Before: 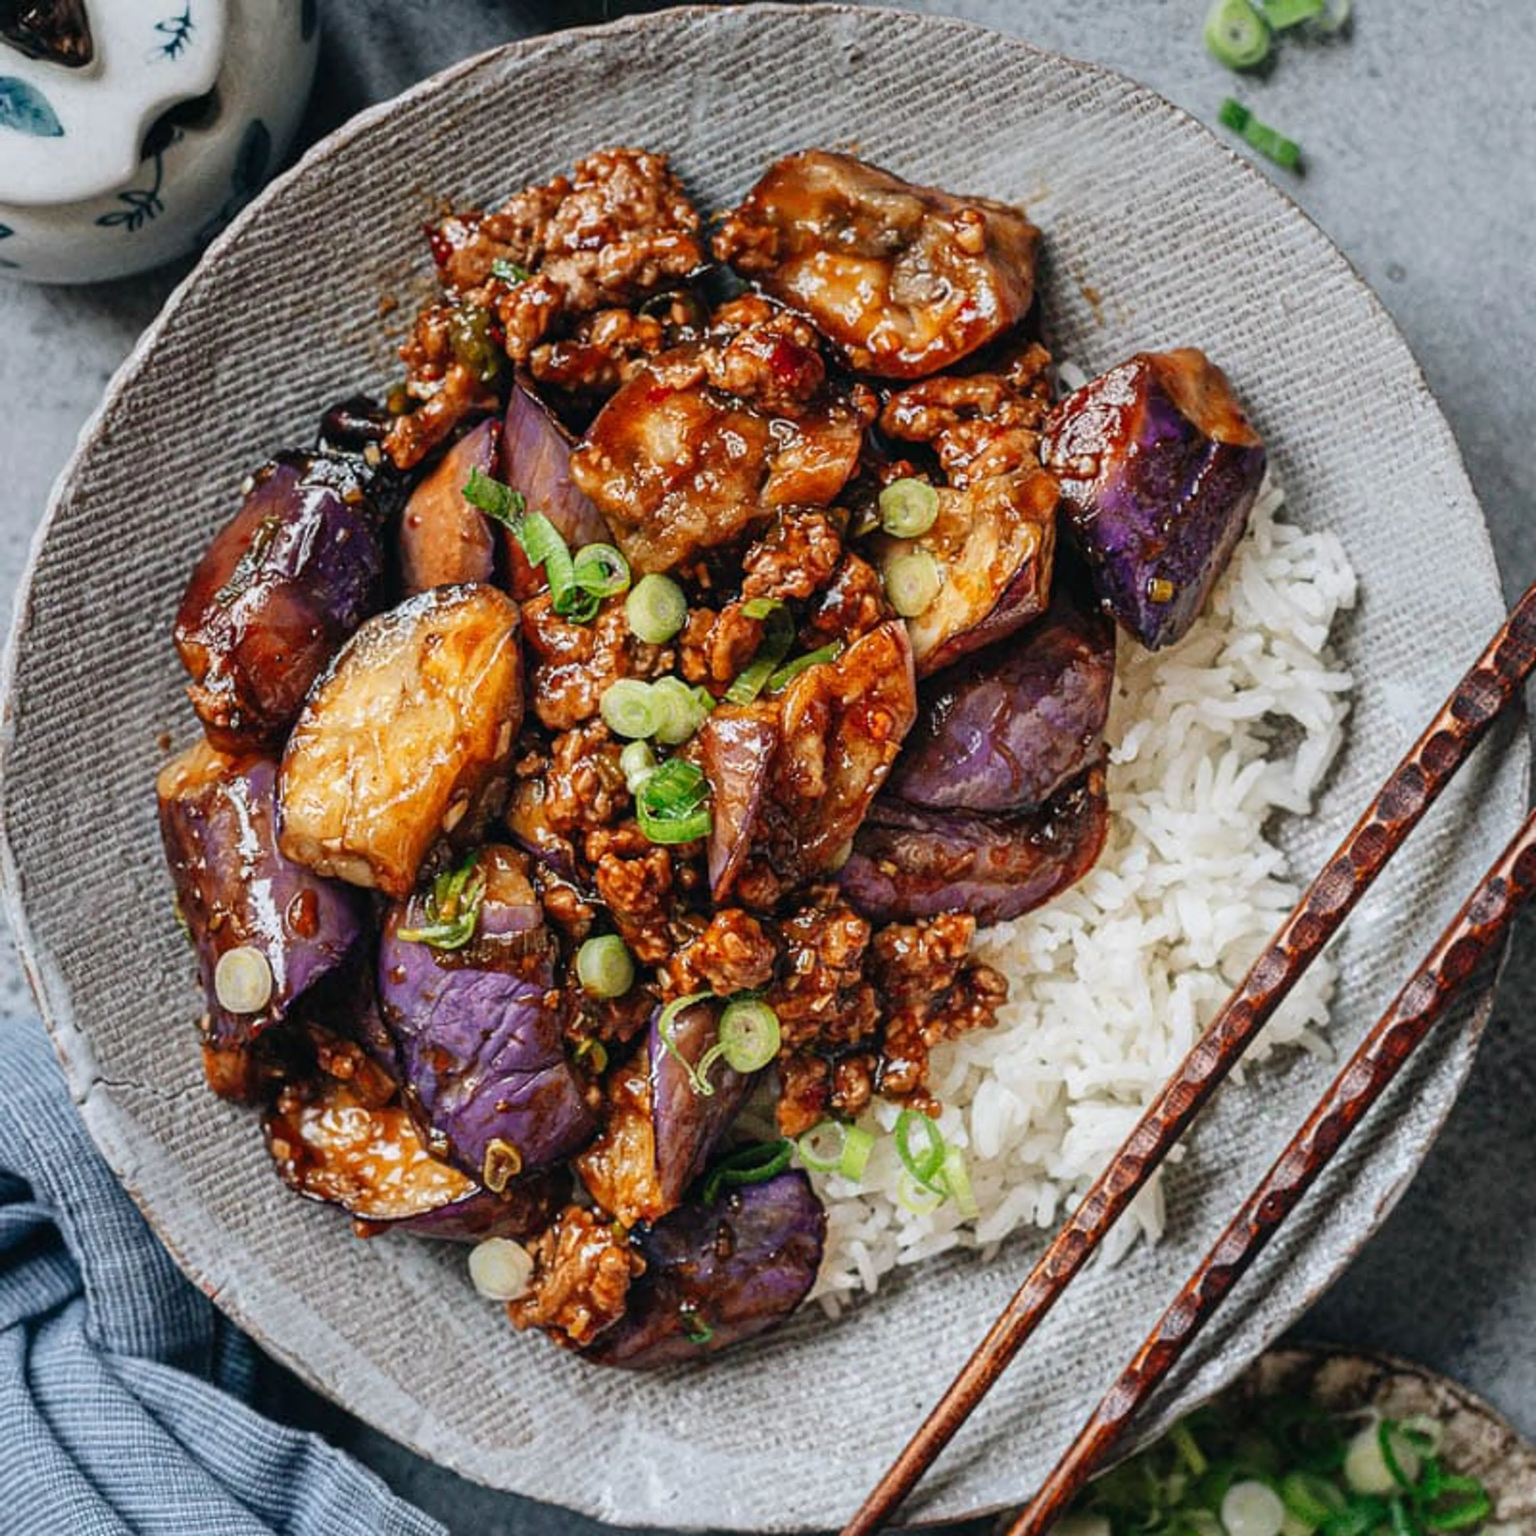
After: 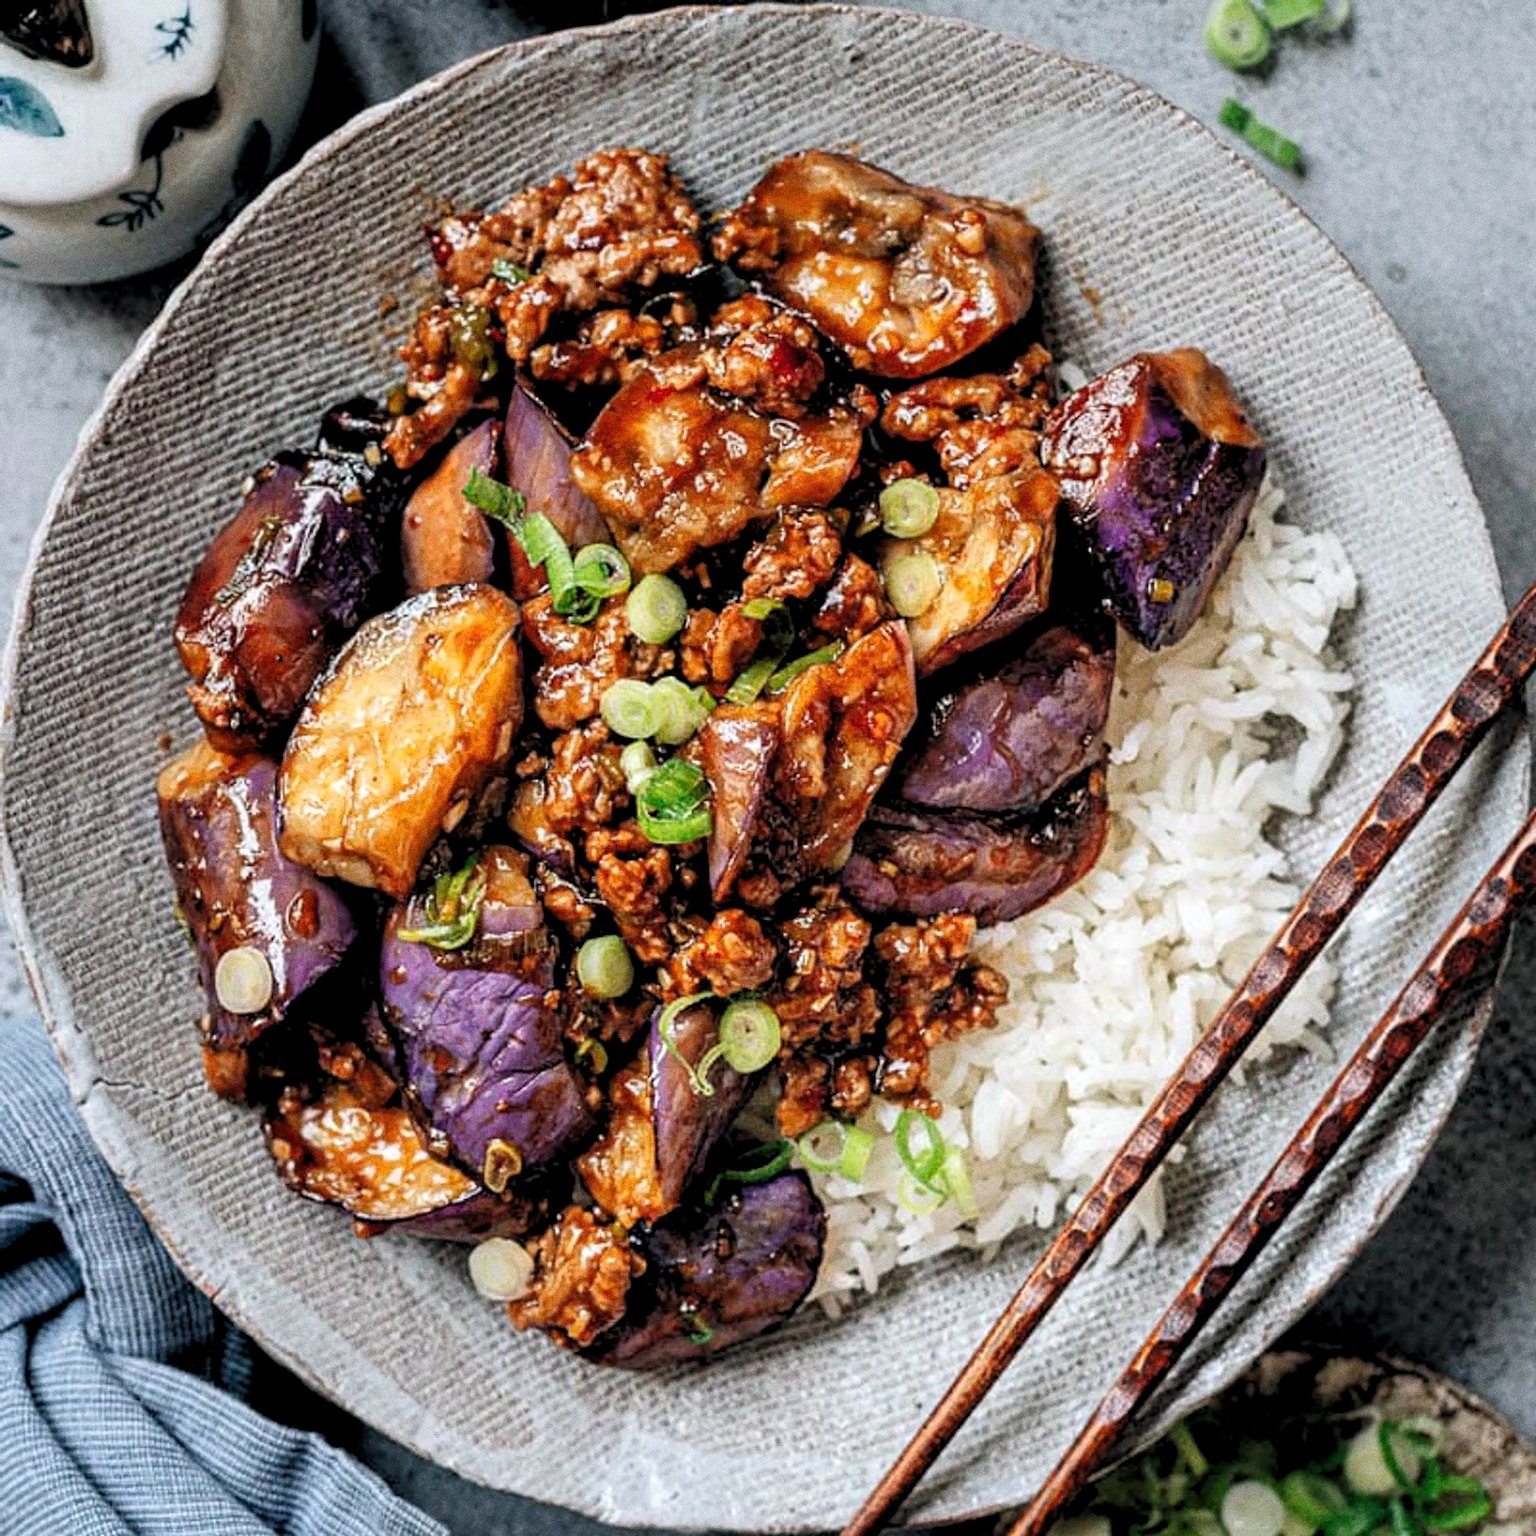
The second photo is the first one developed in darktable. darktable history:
grain: coarseness 0.09 ISO, strength 40%
rgb levels: levels [[0.01, 0.419, 0.839], [0, 0.5, 1], [0, 0.5, 1]]
